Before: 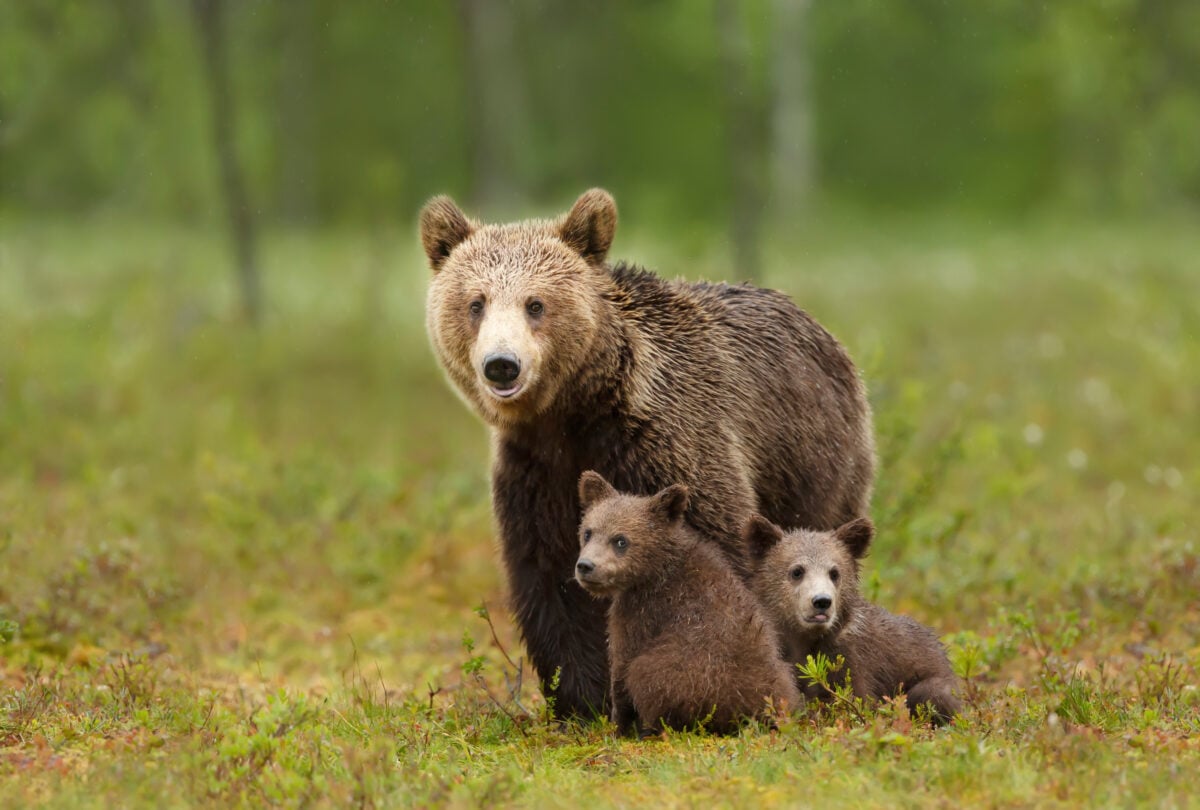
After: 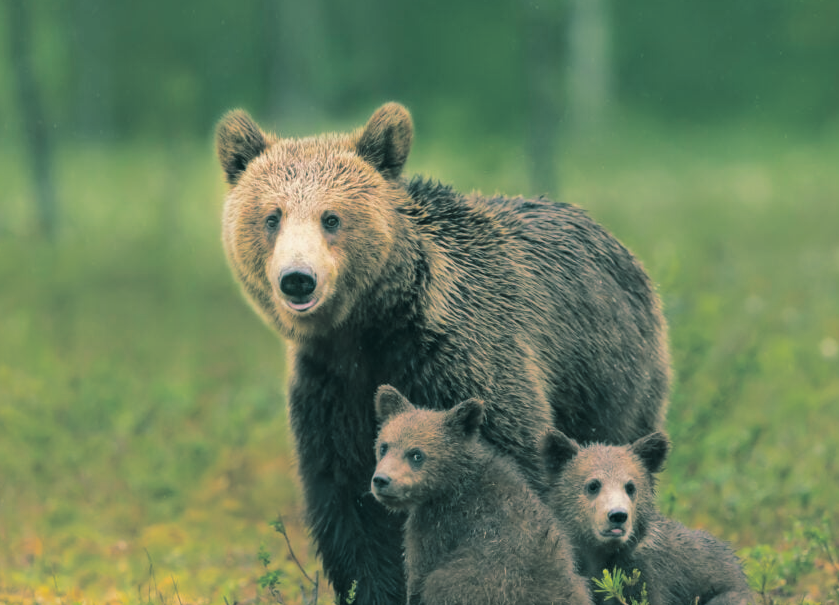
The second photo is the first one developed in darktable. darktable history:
contrast brightness saturation: contrast -0.1, saturation -0.1
color balance rgb: perceptual saturation grading › global saturation 25%, perceptual brilliance grading › mid-tones 10%, perceptual brilliance grading › shadows 15%, global vibrance 20%
crop and rotate: left 17.046%, top 10.659%, right 12.989%, bottom 14.553%
shadows and highlights: shadows 0, highlights 40
split-toning: shadows › hue 186.43°, highlights › hue 49.29°, compress 30.29%
